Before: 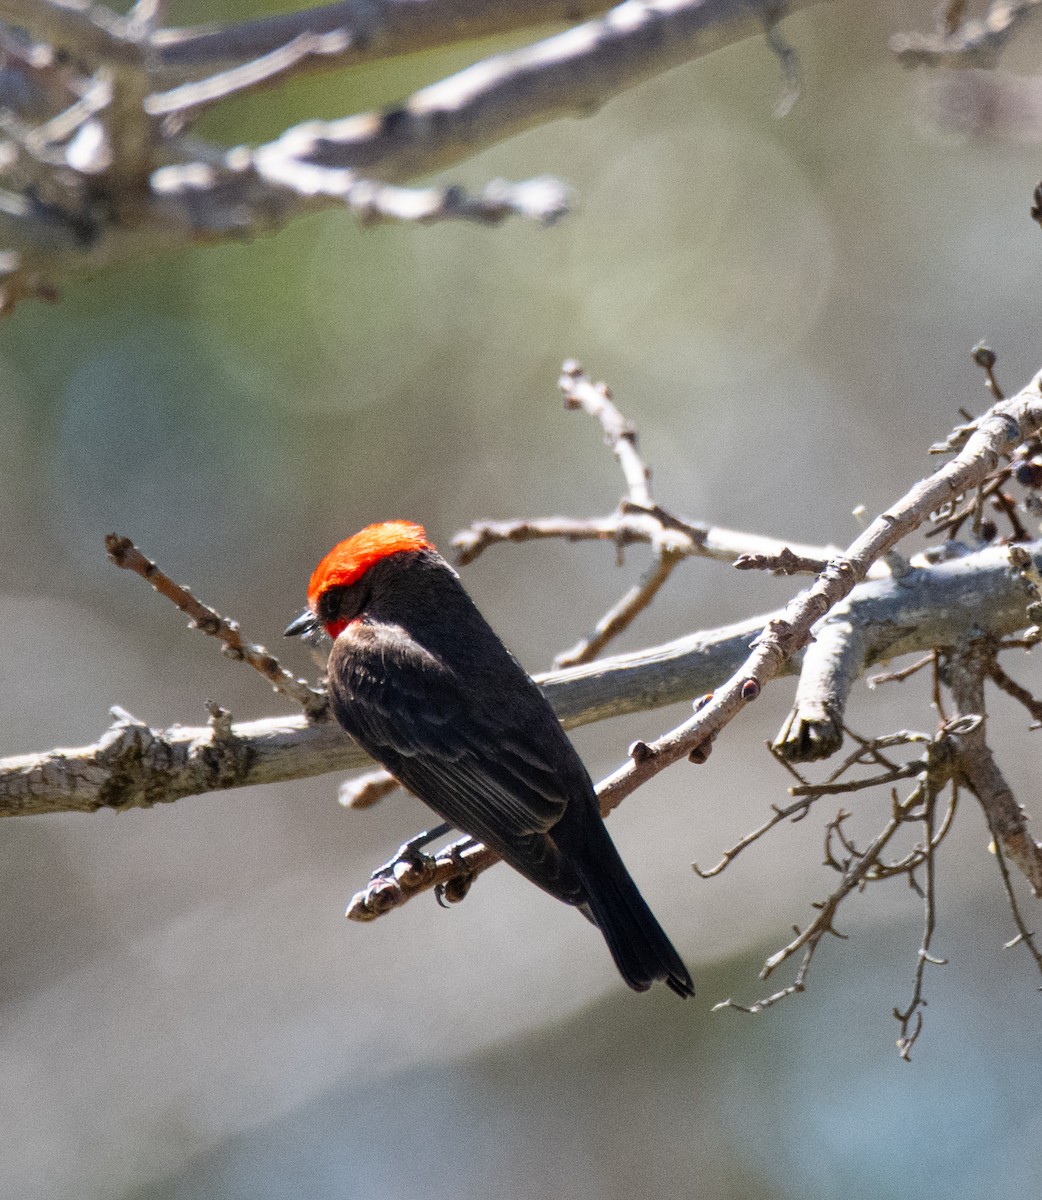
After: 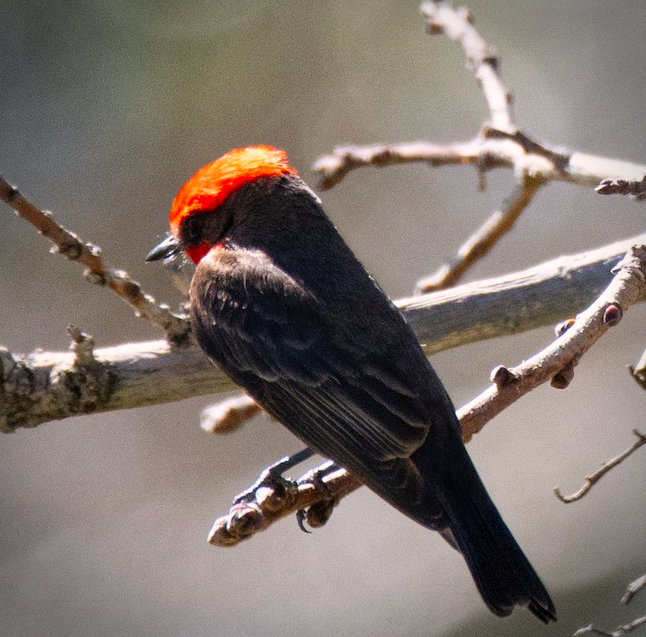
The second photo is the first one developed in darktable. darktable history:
color correction: highlights a* 3.22, highlights b* 1.93, saturation 1.19
vignetting: dithering 8-bit output, unbound false
crop: left 13.312%, top 31.28%, right 24.627%, bottom 15.582%
